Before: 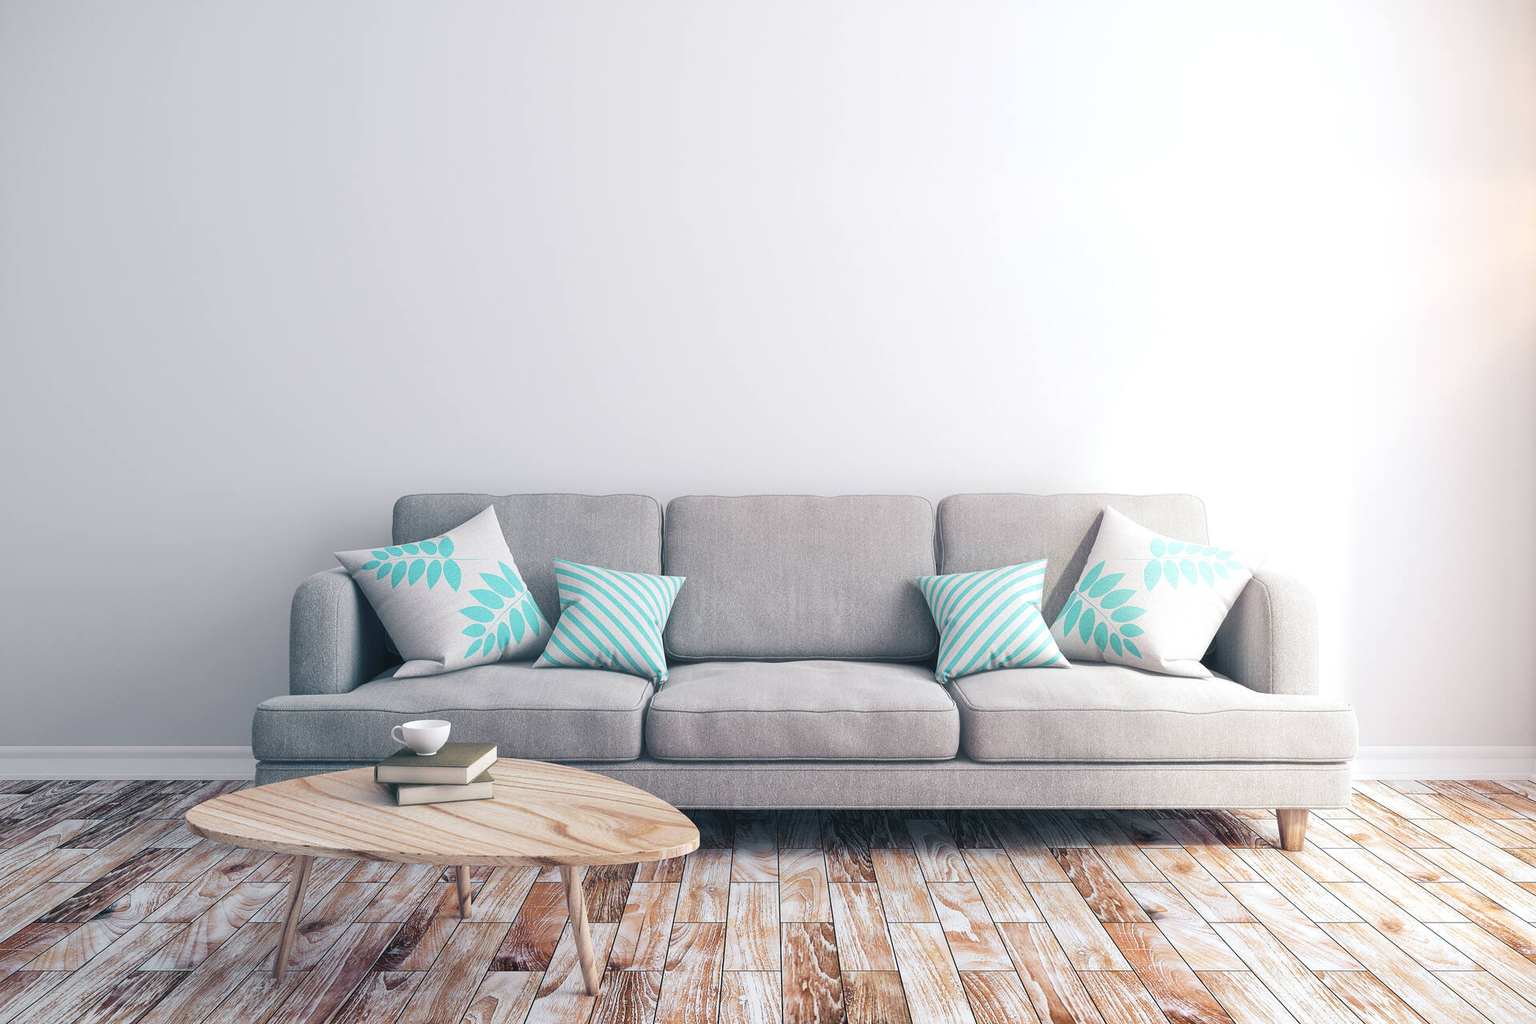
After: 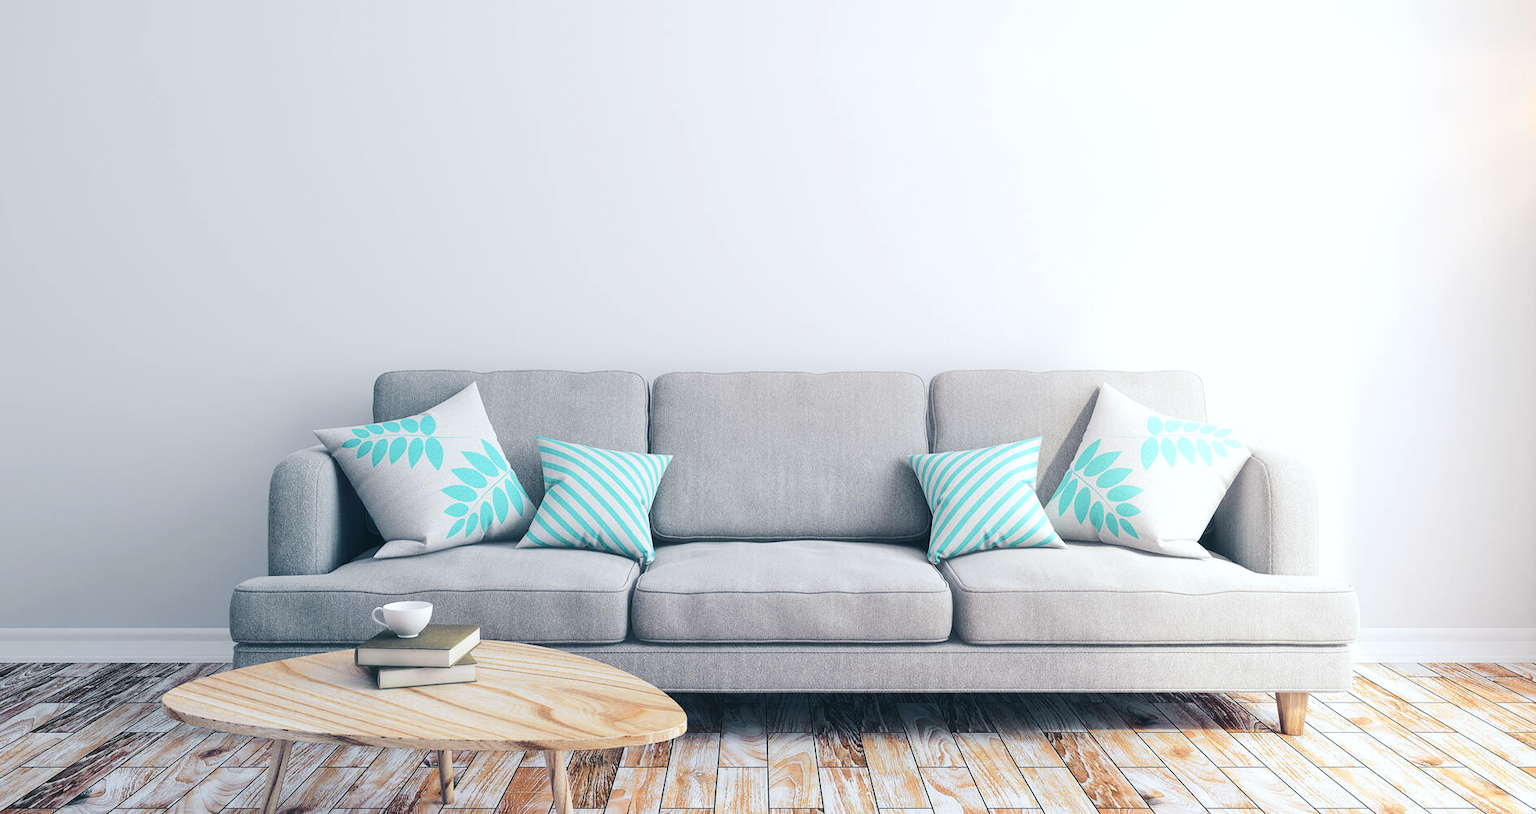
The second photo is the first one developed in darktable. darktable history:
crop and rotate: left 1.814%, top 12.818%, right 0.25%, bottom 9.225%
tone curve: curves: ch0 [(0, 0.046) (0.037, 0.056) (0.176, 0.162) (0.33, 0.331) (0.432, 0.475) (0.601, 0.665) (0.843, 0.876) (1, 1)]; ch1 [(0, 0) (0.339, 0.349) (0.445, 0.42) (0.476, 0.47) (0.497, 0.492) (0.523, 0.514) (0.557, 0.558) (0.632, 0.615) (0.728, 0.746) (1, 1)]; ch2 [(0, 0) (0.327, 0.324) (0.417, 0.44) (0.46, 0.453) (0.502, 0.495) (0.526, 0.52) (0.54, 0.55) (0.606, 0.626) (0.745, 0.704) (1, 1)], color space Lab, independent channels, preserve colors none
